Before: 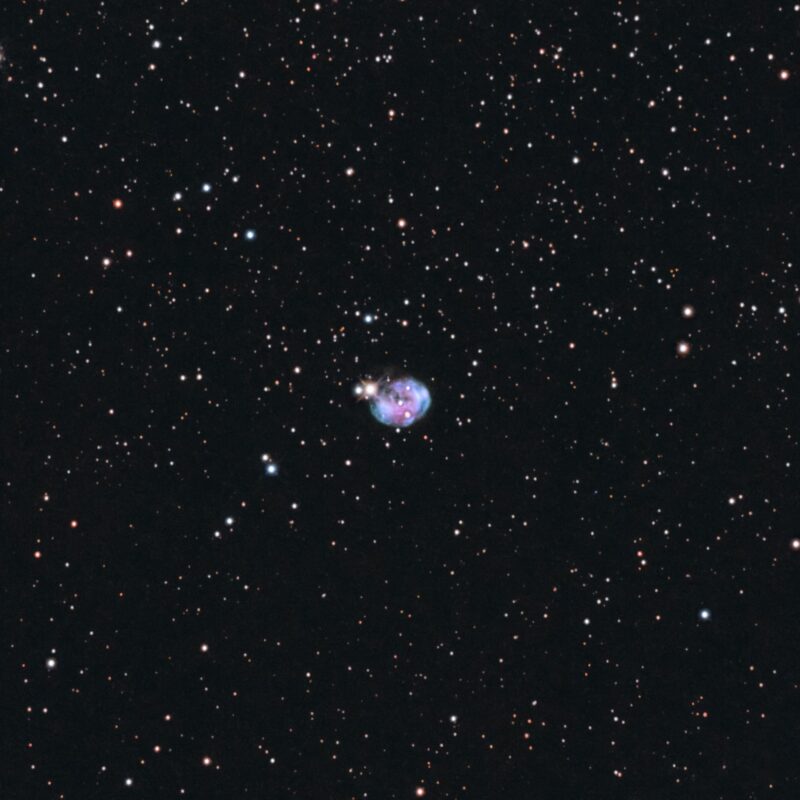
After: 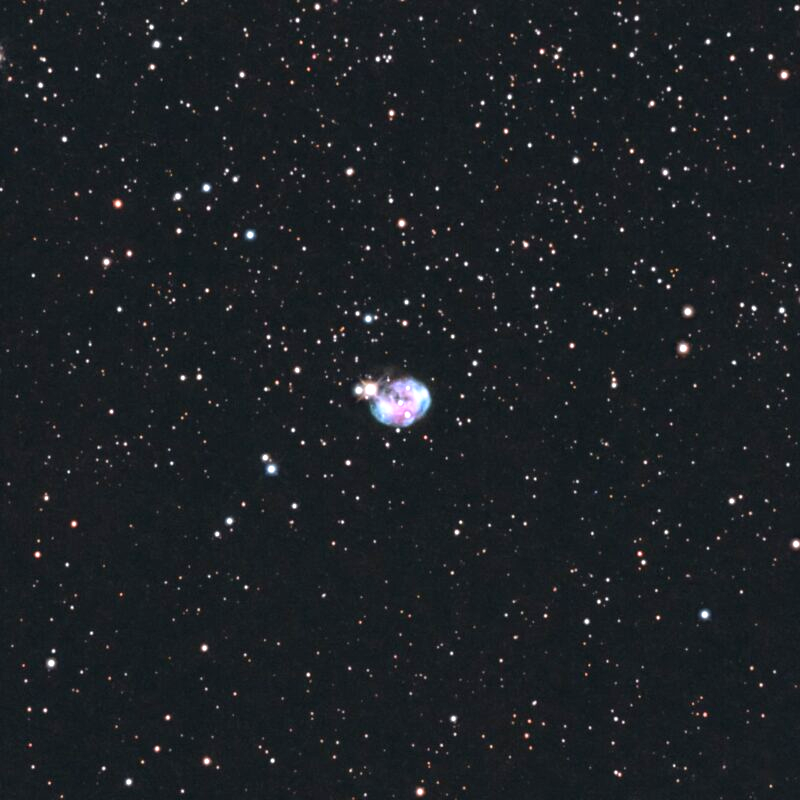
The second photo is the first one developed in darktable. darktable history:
exposure: exposure 0.949 EV, compensate exposure bias true, compensate highlight preservation false
